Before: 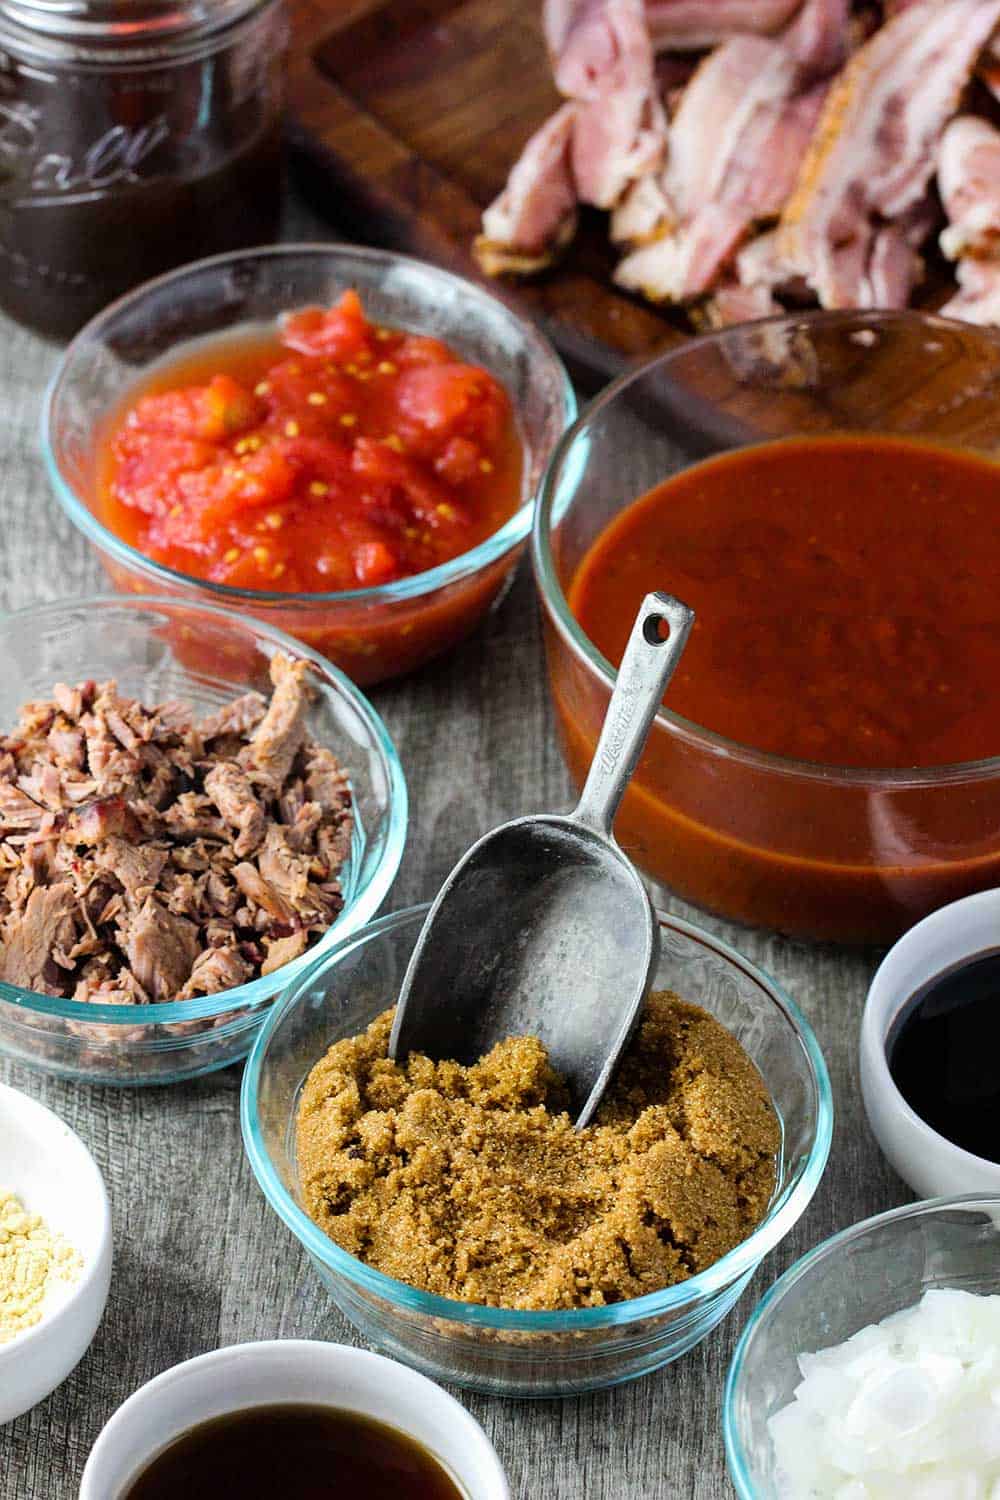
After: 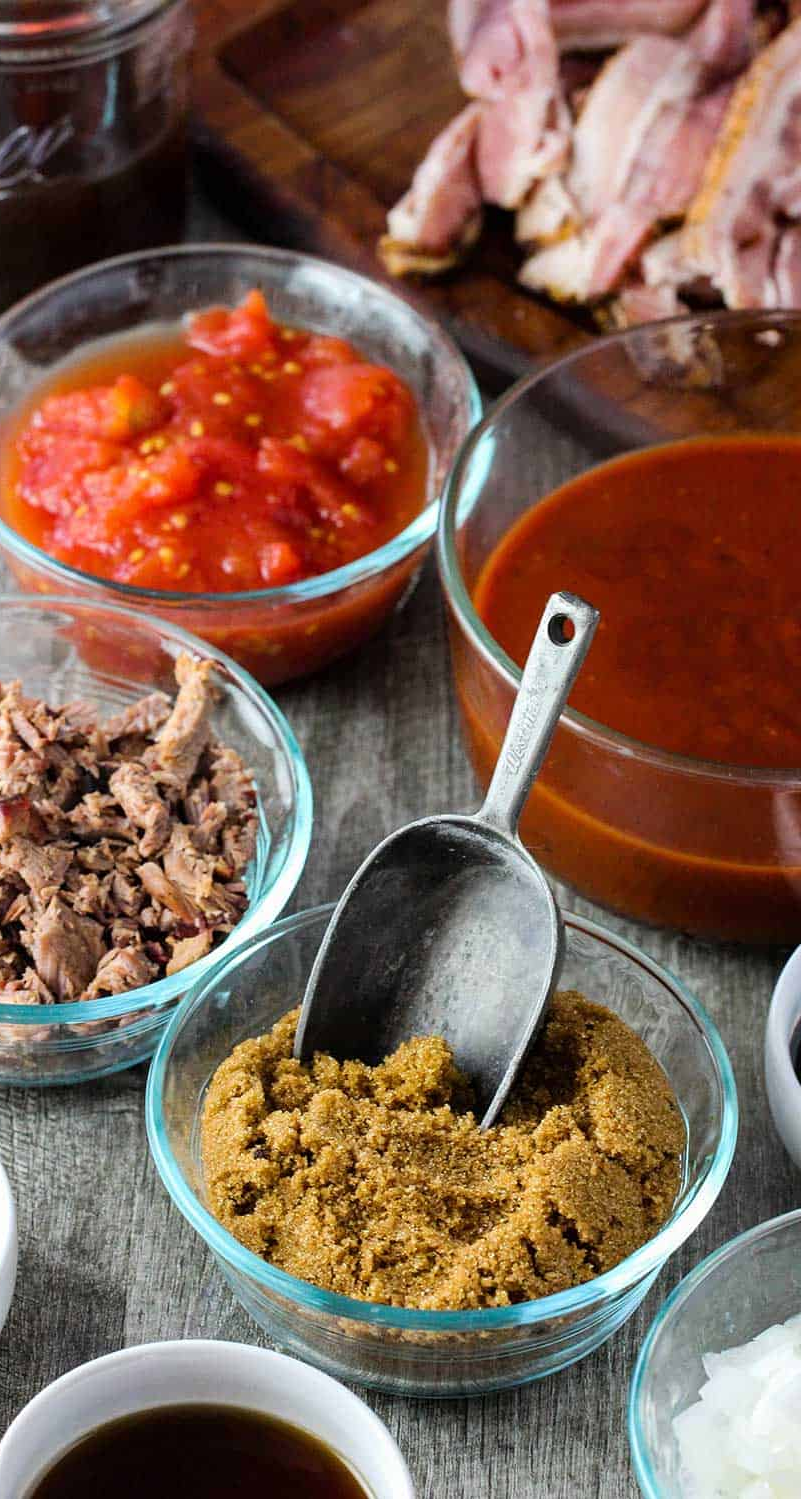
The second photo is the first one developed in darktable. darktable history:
crop and rotate: left 9.535%, right 10.285%
